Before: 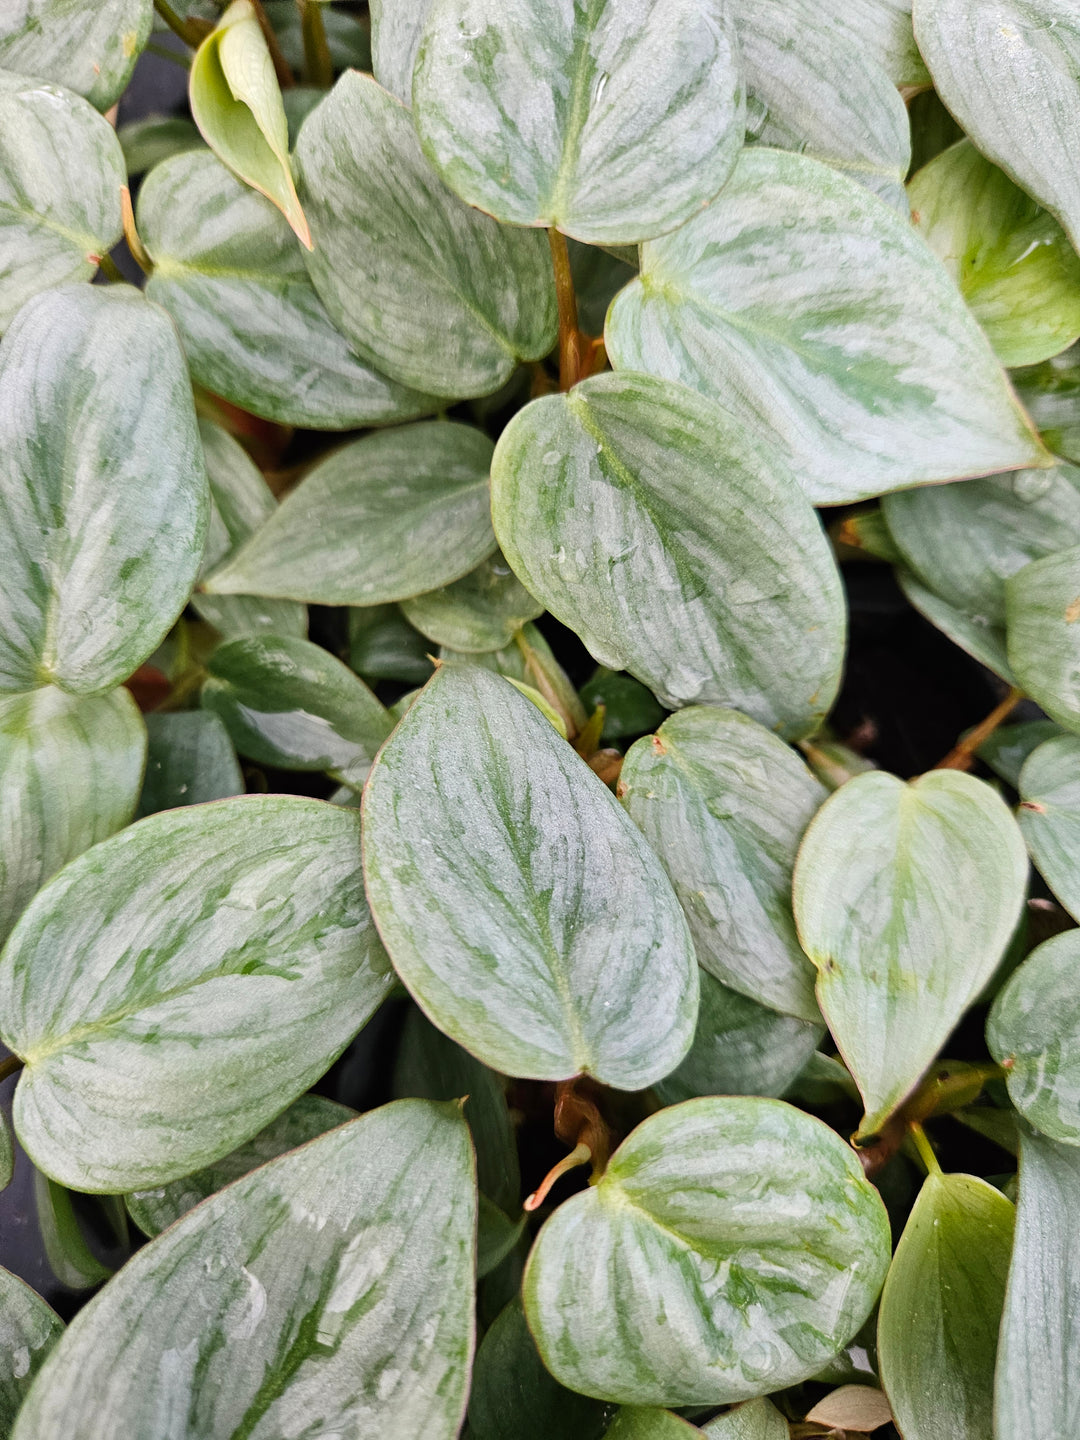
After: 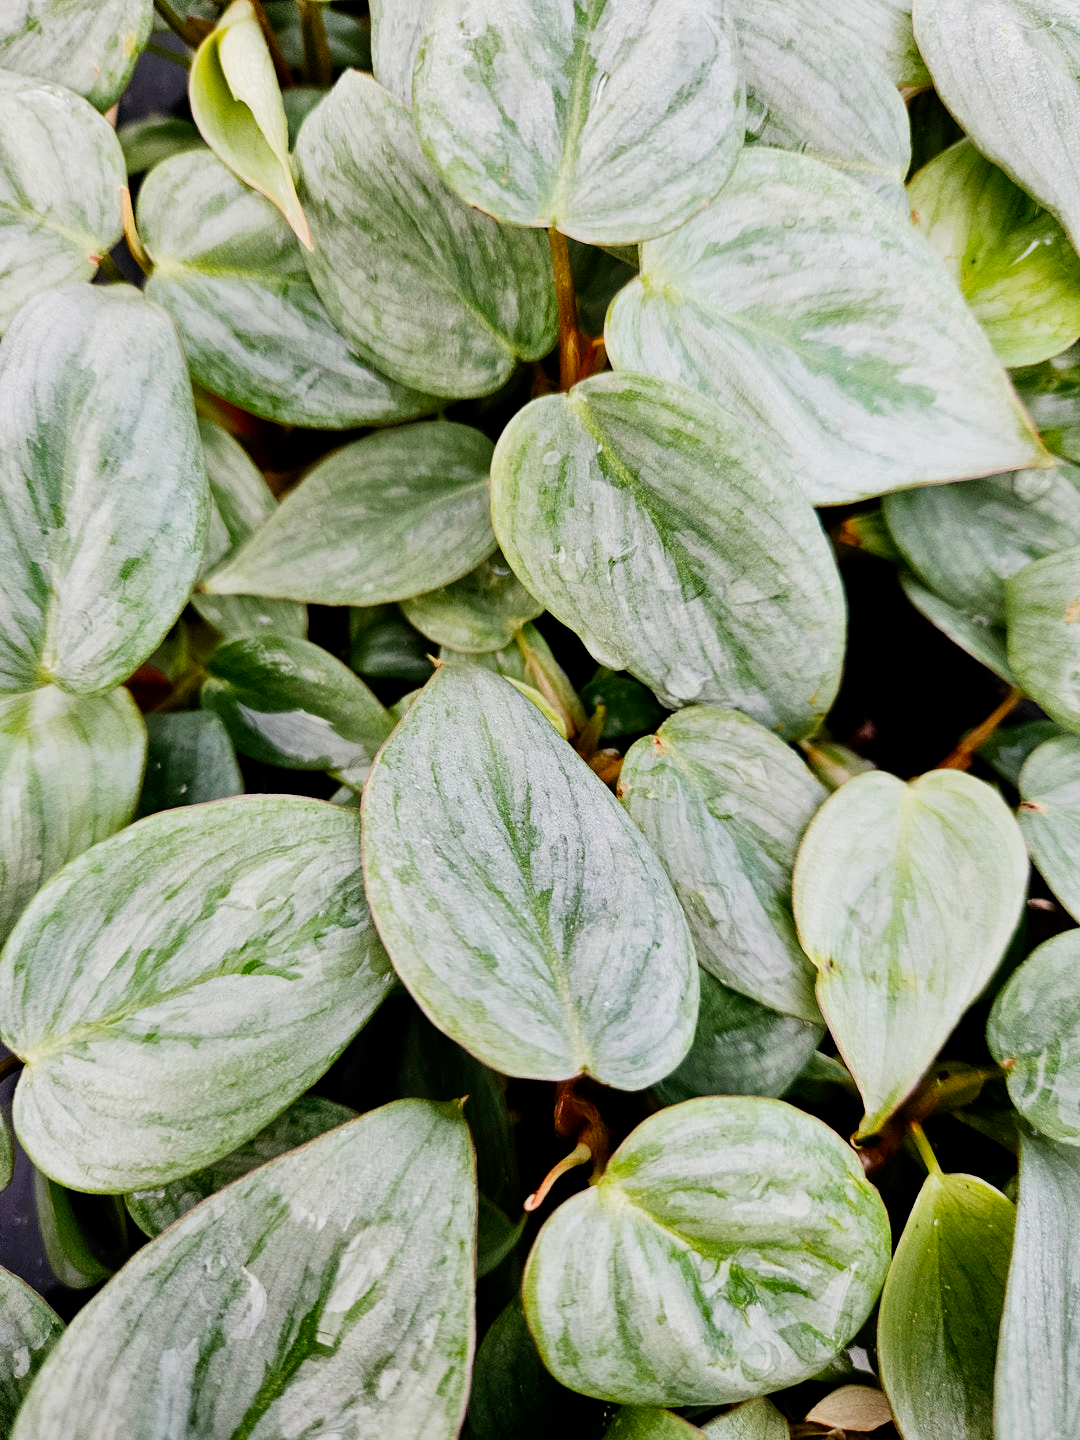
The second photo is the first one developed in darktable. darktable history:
filmic rgb: black relative exposure -16 EV, white relative exposure 6.25 EV, threshold 5.98 EV, hardness 5.05, contrast 1.343, add noise in highlights 0.002, preserve chrominance no, color science v4 (2020), enable highlight reconstruction true
